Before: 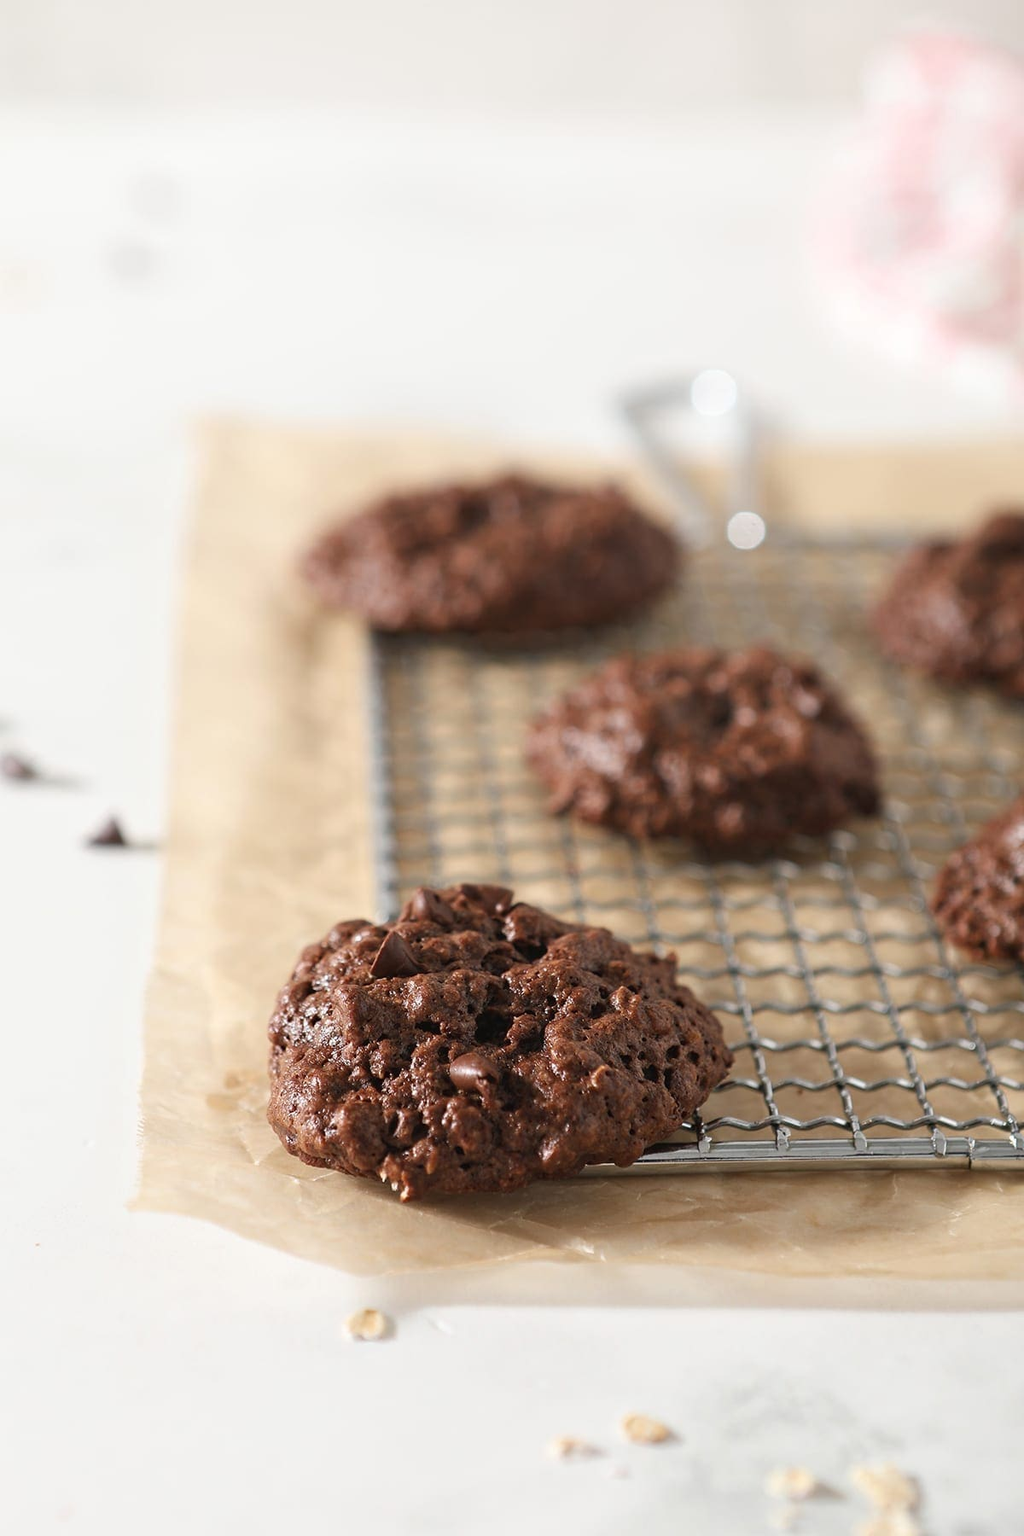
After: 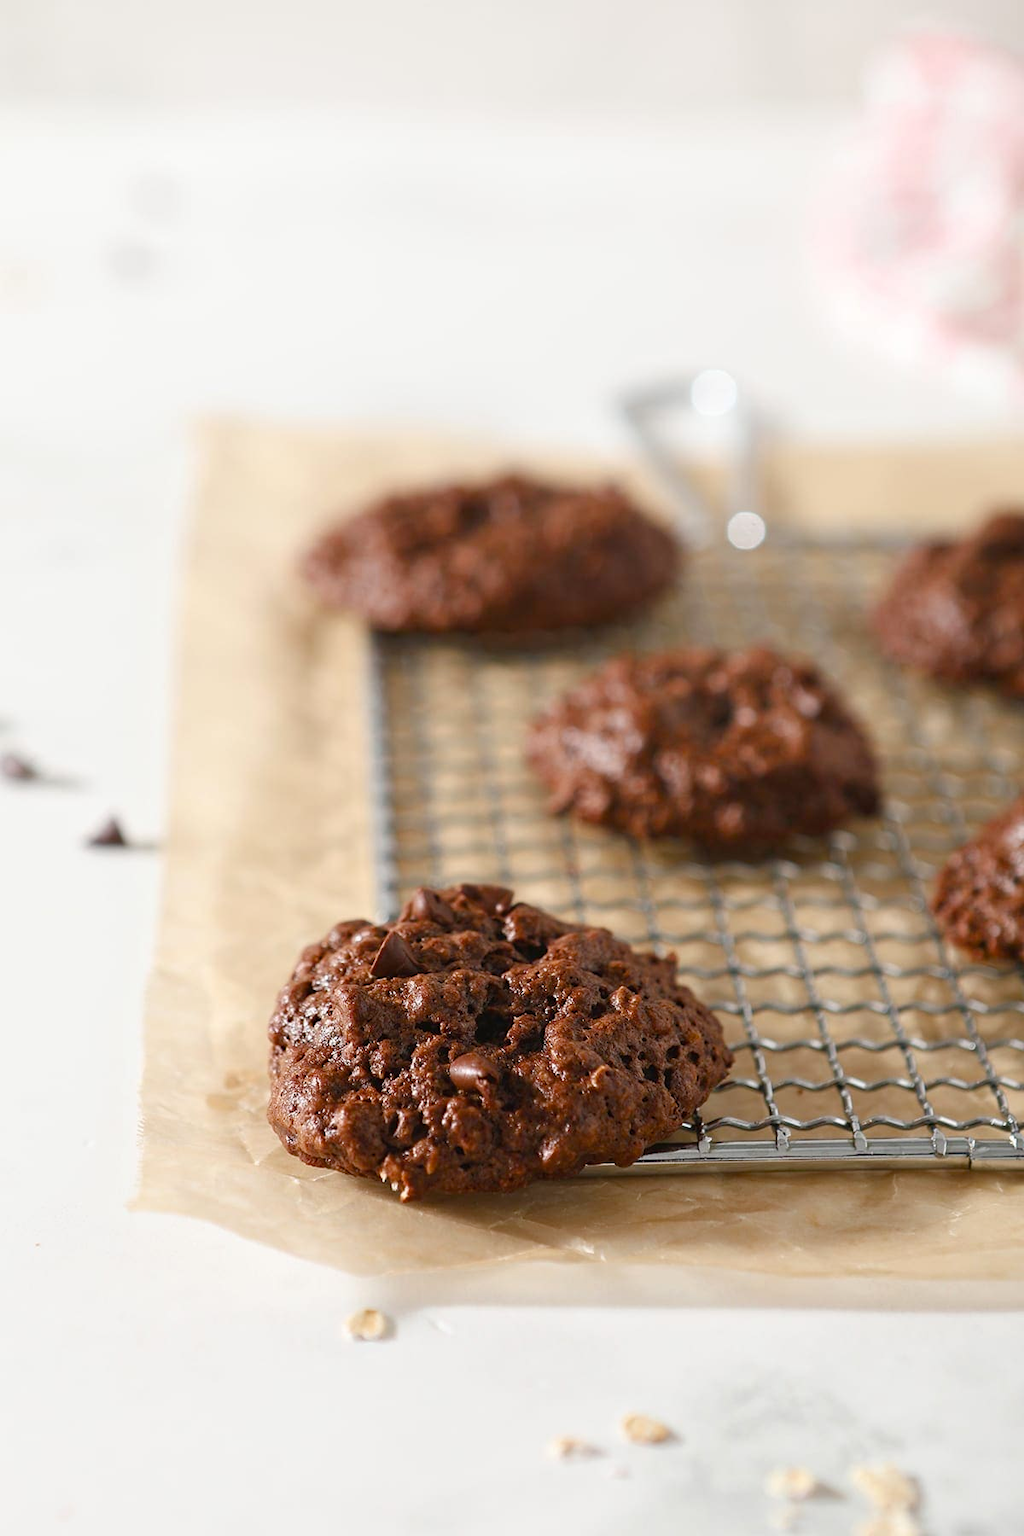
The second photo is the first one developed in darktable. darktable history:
color balance rgb: perceptual saturation grading › global saturation 20%, perceptual saturation grading › highlights -25.094%, perceptual saturation grading › shadows 25.293%, global vibrance 14.36%
